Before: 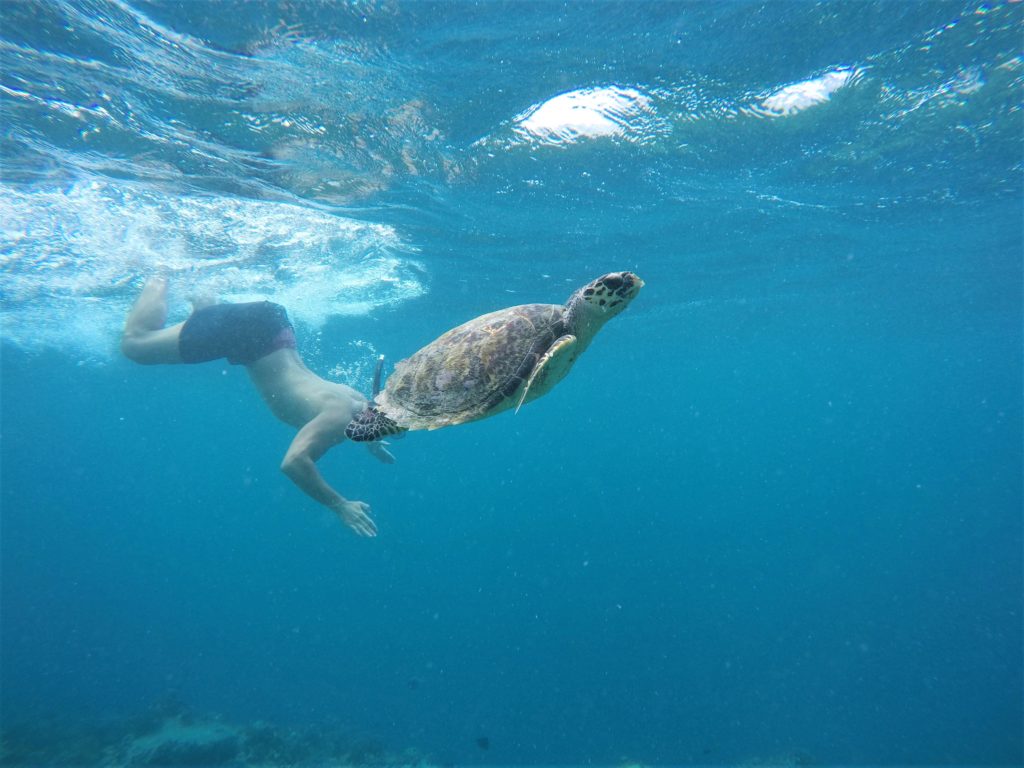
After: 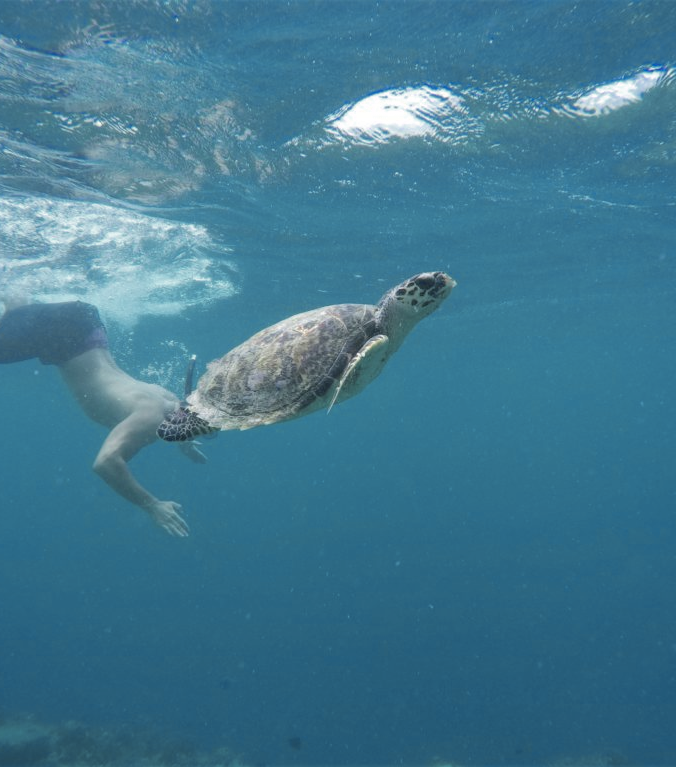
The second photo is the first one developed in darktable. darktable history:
crop and rotate: left 18.442%, right 15.508%
color zones: curves: ch0 [(0, 0.5) (0.125, 0.4) (0.25, 0.5) (0.375, 0.4) (0.5, 0.4) (0.625, 0.35) (0.75, 0.35) (0.875, 0.5)]; ch1 [(0, 0.35) (0.125, 0.45) (0.25, 0.35) (0.375, 0.35) (0.5, 0.35) (0.625, 0.35) (0.75, 0.45) (0.875, 0.35)]; ch2 [(0, 0.6) (0.125, 0.5) (0.25, 0.5) (0.375, 0.6) (0.5, 0.6) (0.625, 0.5) (0.75, 0.5) (0.875, 0.5)]
contrast brightness saturation: contrast 0.05, brightness 0.06, saturation 0.01
